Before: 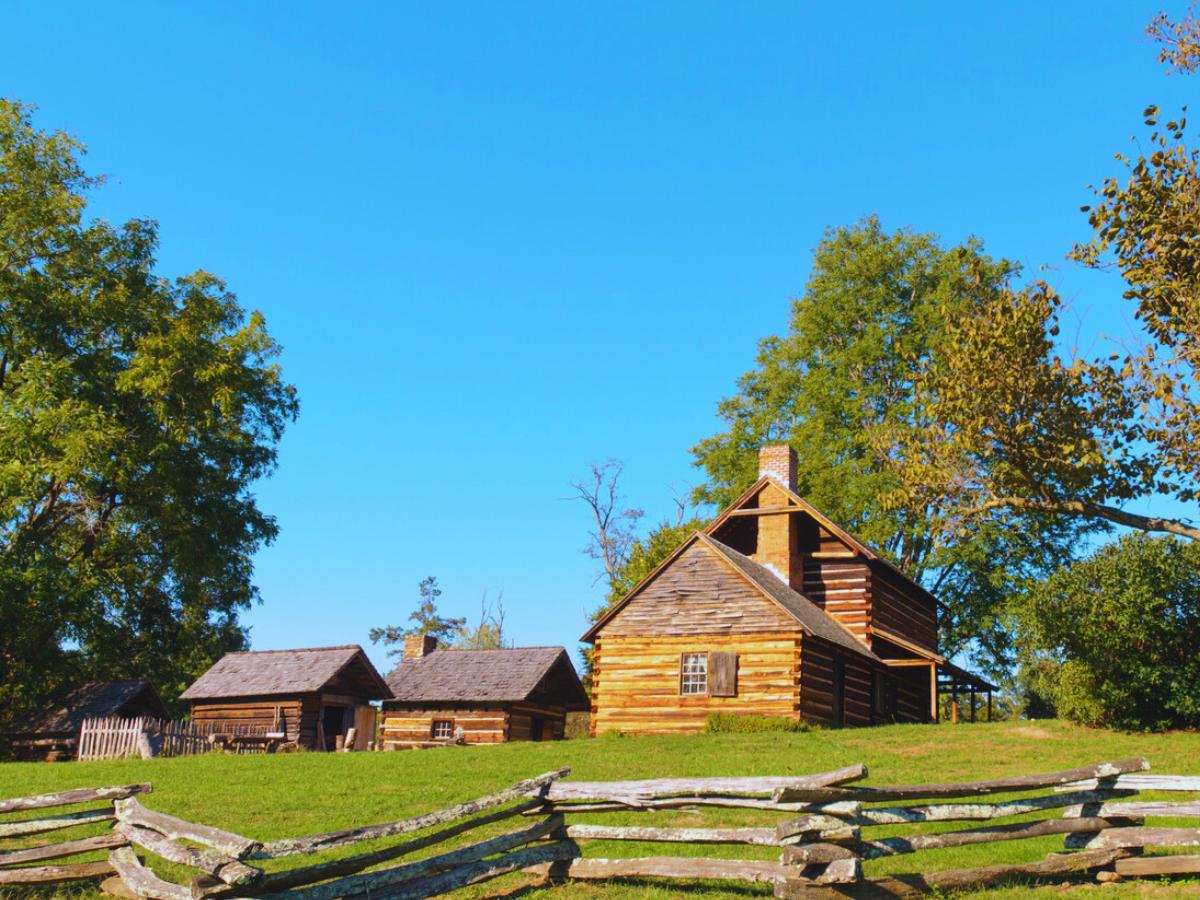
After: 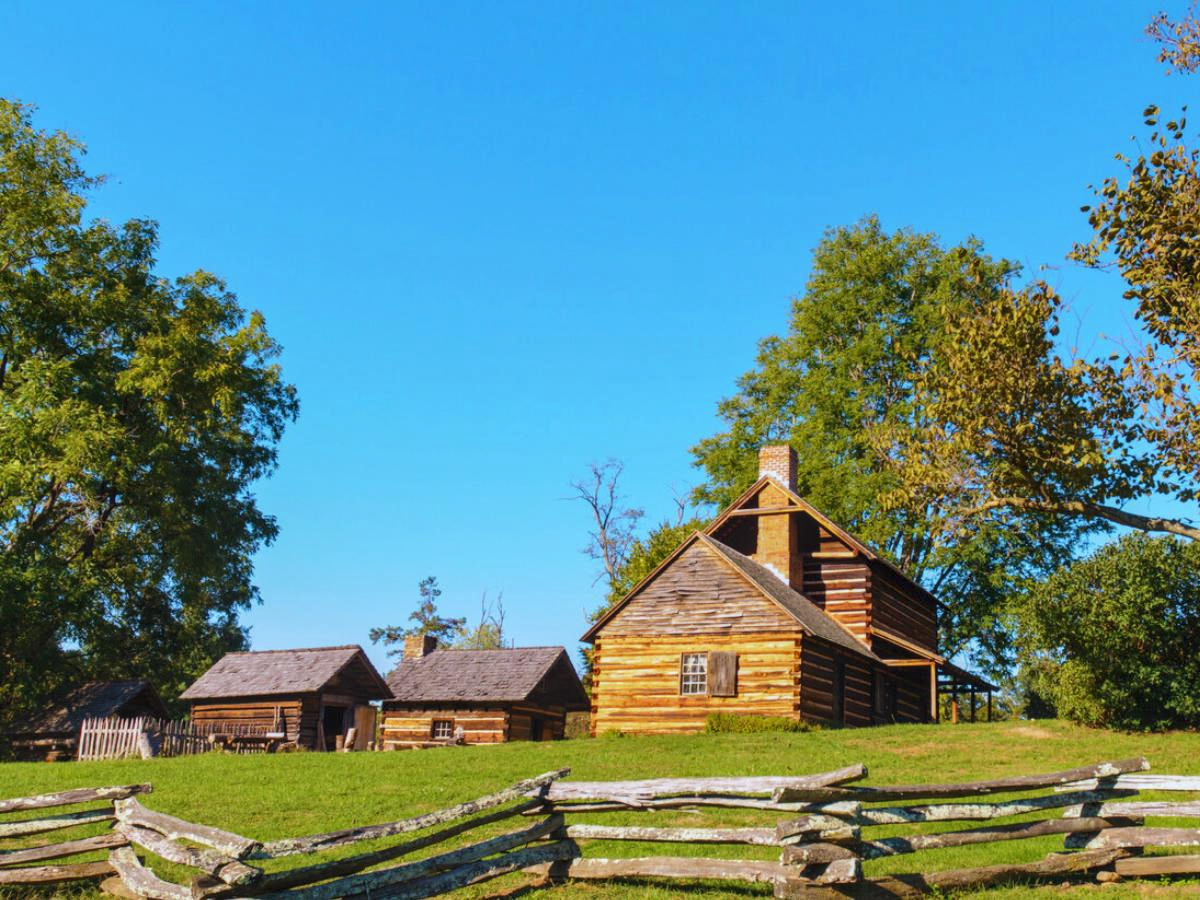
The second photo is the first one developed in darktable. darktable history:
local contrast: on, module defaults
exposure: exposure -0.048 EV, compensate highlight preservation false
